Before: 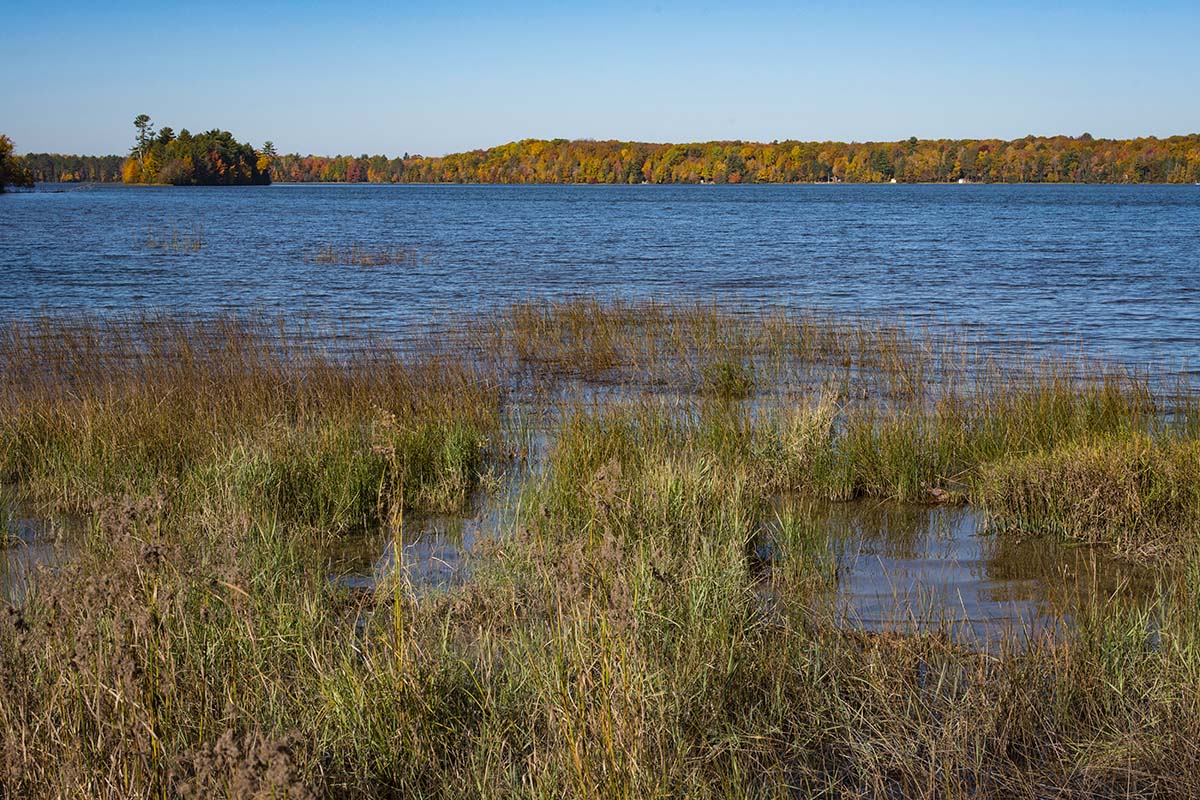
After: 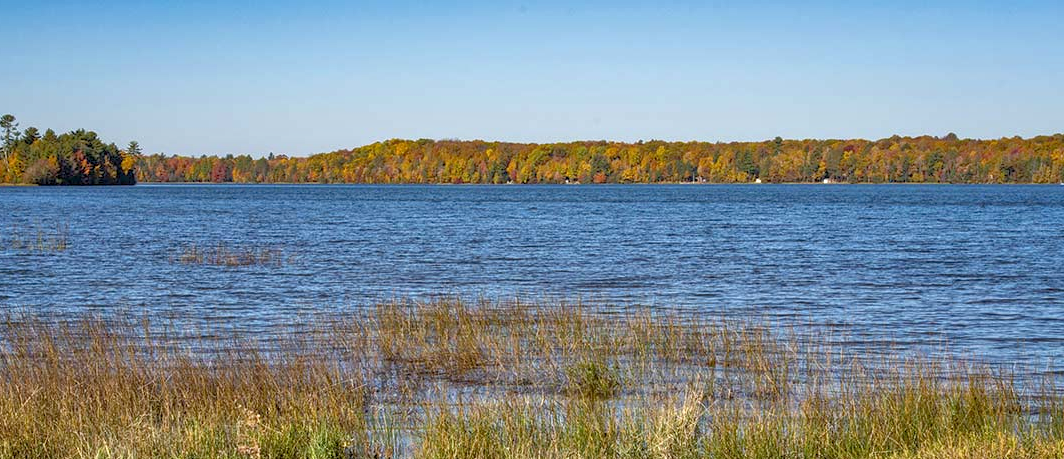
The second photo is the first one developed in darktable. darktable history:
exposure: black level correction 0.001, compensate exposure bias true, compensate highlight preservation false
crop and rotate: left 11.317%, bottom 42.56%
tone equalizer: -7 EV 0.158 EV, -6 EV 0.62 EV, -5 EV 1.18 EV, -4 EV 1.35 EV, -3 EV 1.13 EV, -2 EV 0.6 EV, -1 EV 0.165 EV
local contrast: detail 130%
